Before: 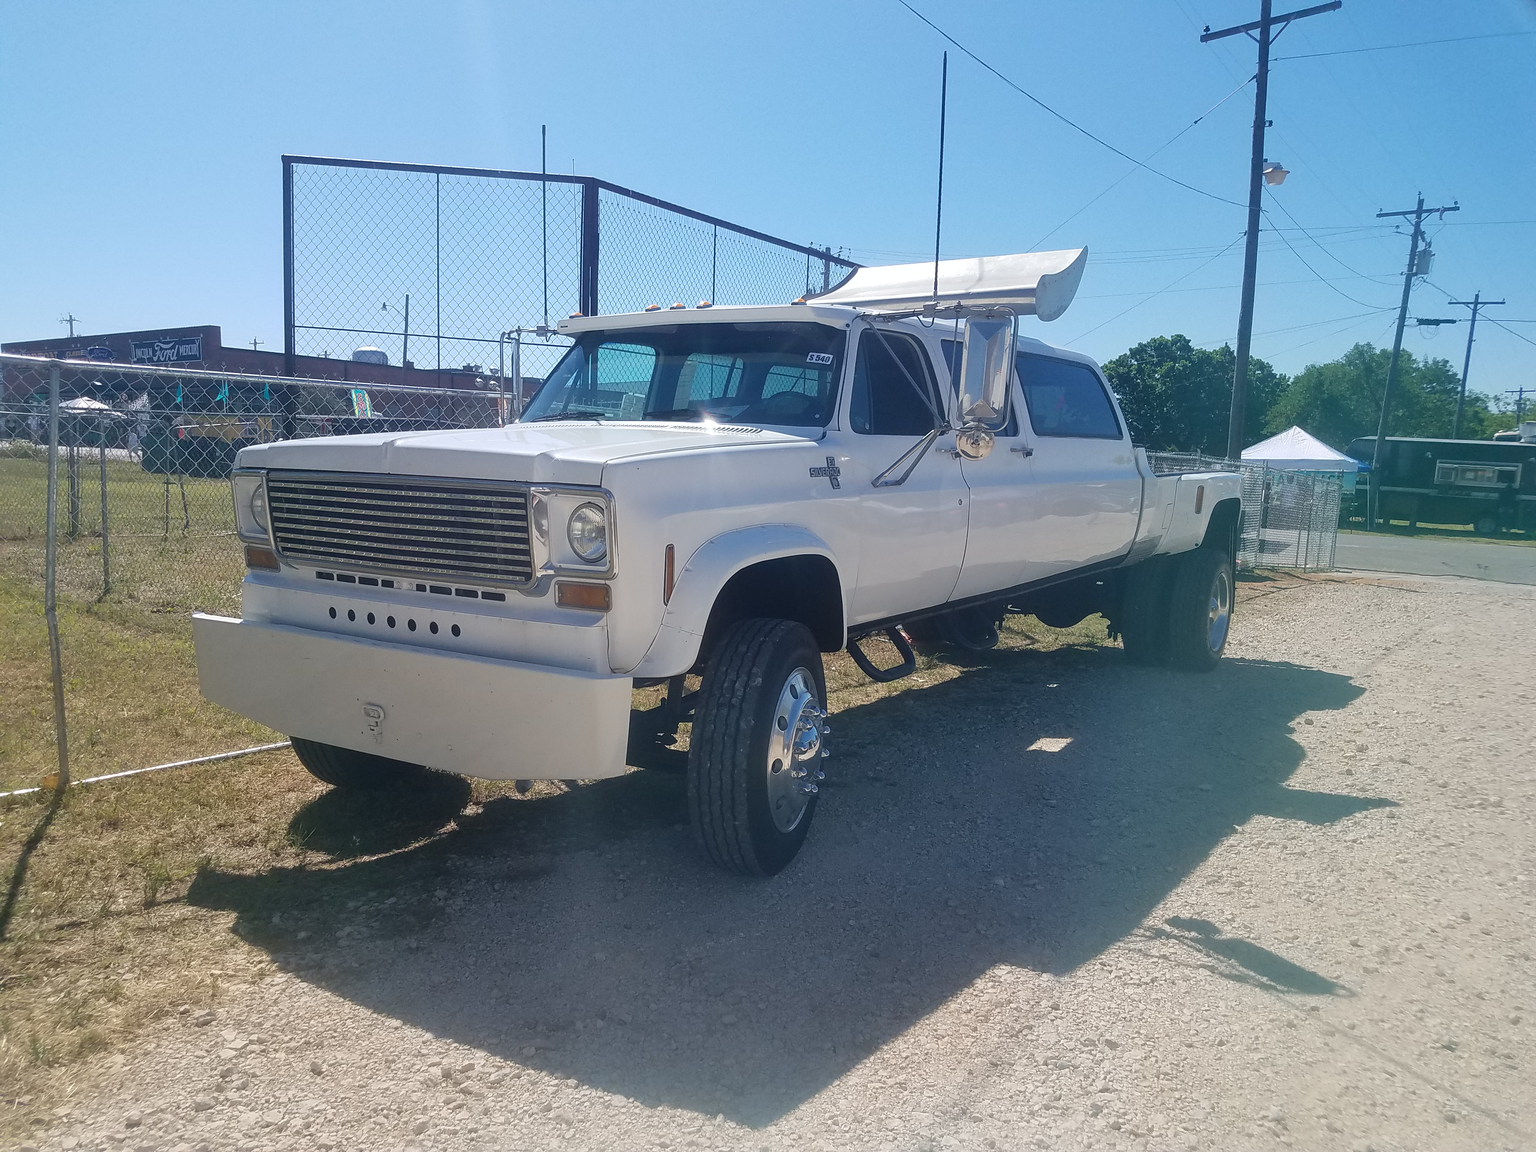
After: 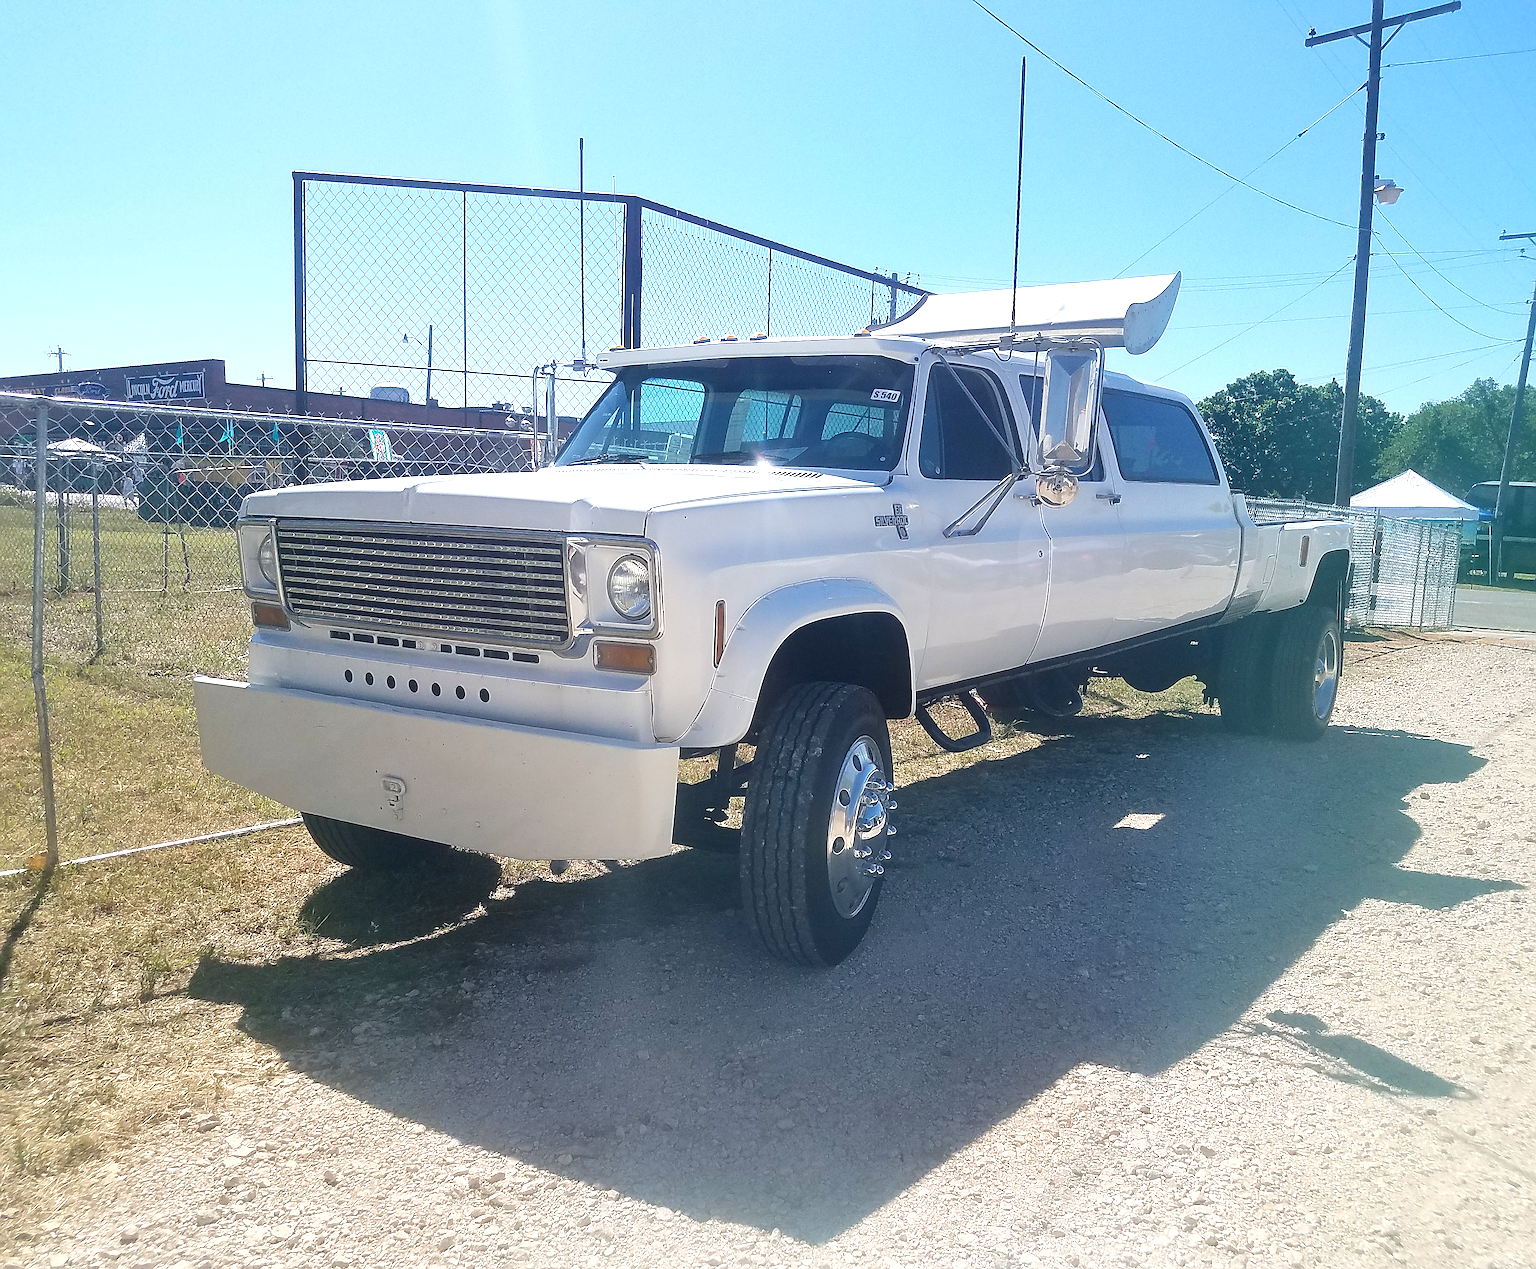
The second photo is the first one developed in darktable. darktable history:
crop and rotate: left 1.108%, right 8.175%
exposure: black level correction 0.002, exposure 0.676 EV, compensate highlight preservation false
sharpen: radius 1.376, amount 1.234, threshold 0.771
